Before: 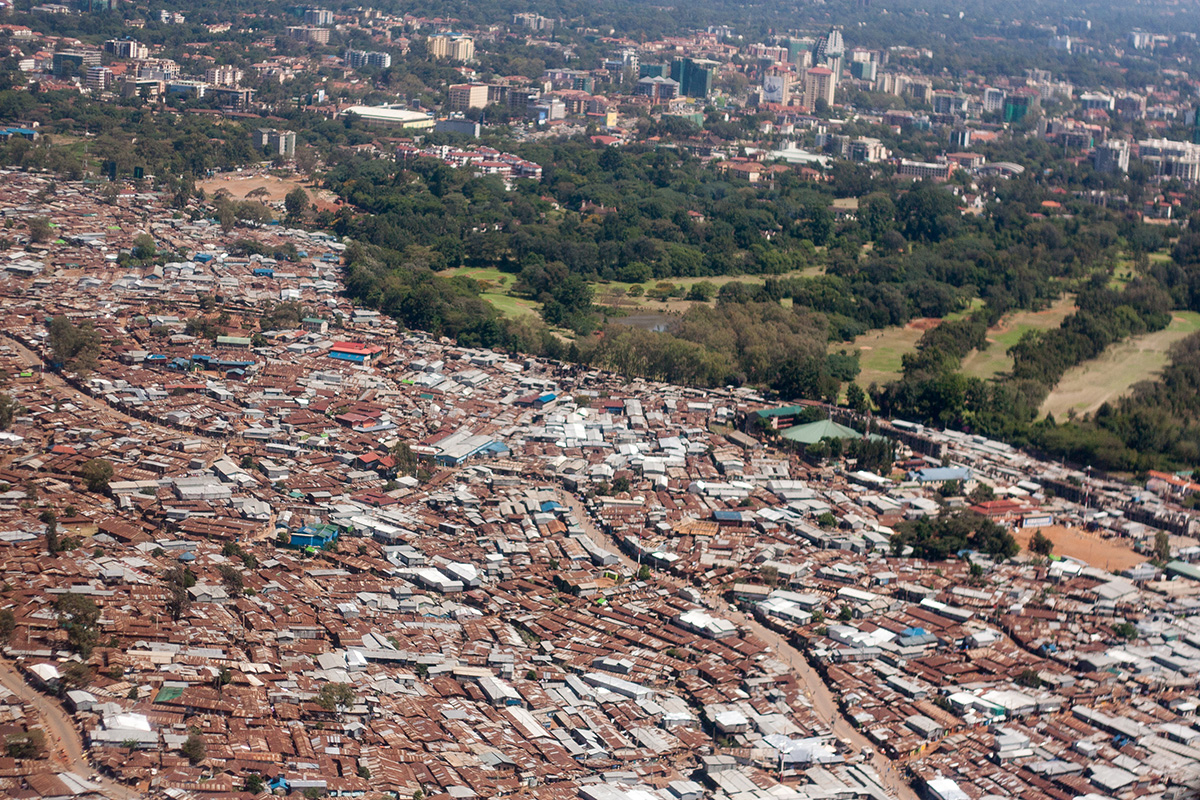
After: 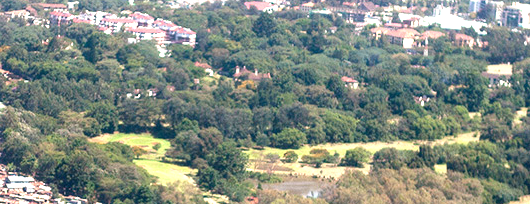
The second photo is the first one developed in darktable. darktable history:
crop: left 28.897%, top 16.782%, right 26.868%, bottom 57.641%
exposure: black level correction 0, exposure 1.747 EV, compensate highlight preservation false
